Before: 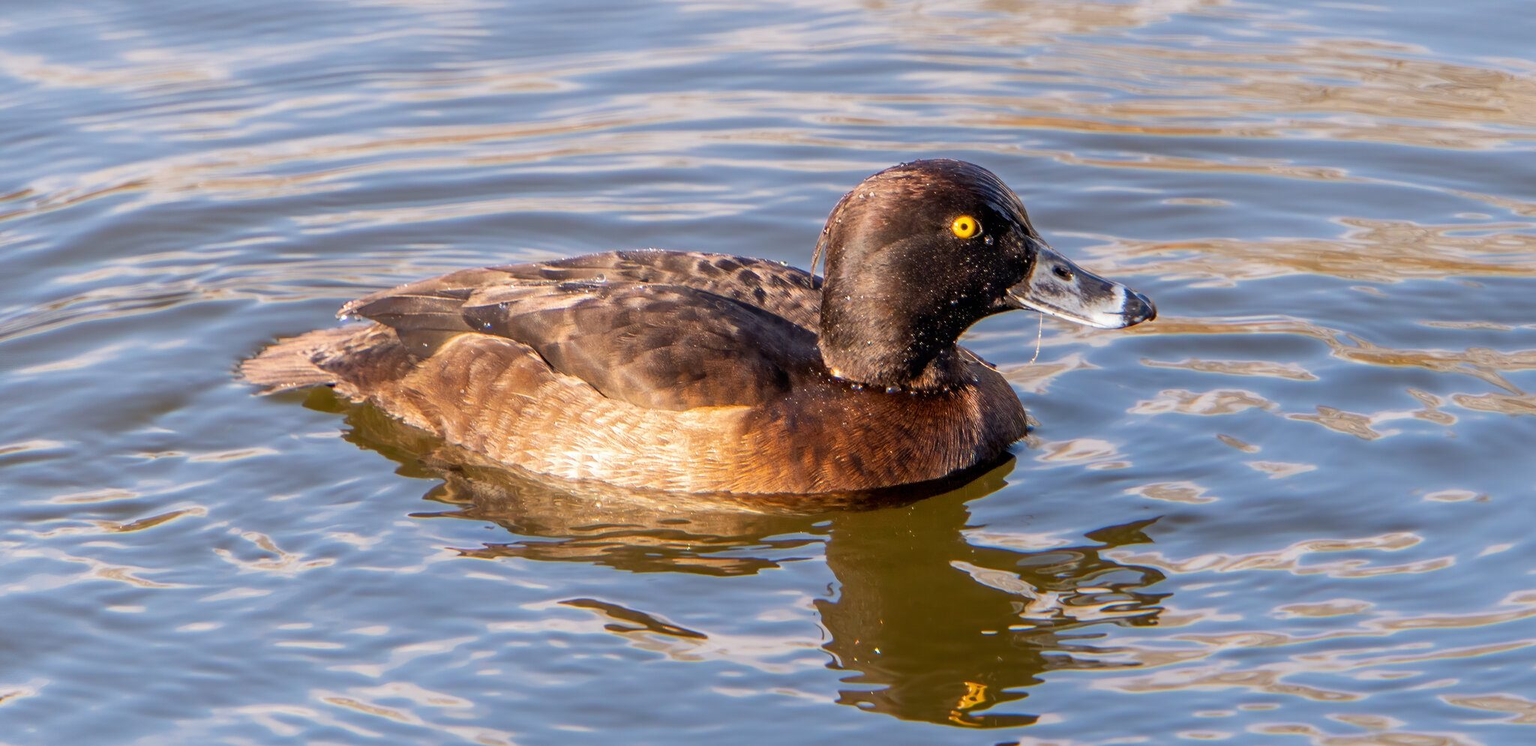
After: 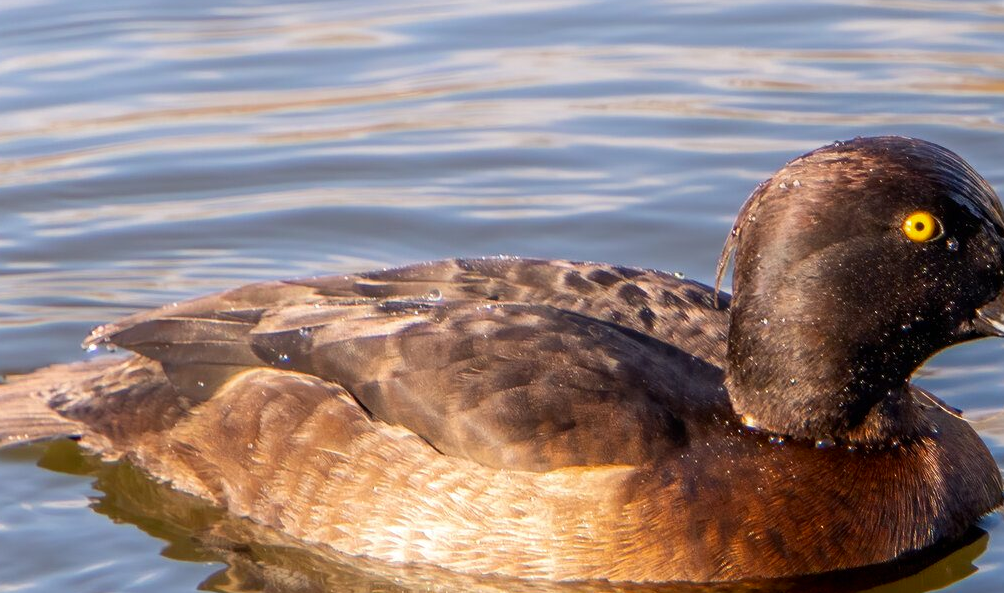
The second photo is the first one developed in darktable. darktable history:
crop: left 17.899%, top 7.701%, right 33.03%, bottom 32.659%
base curve: preserve colors none
tone equalizer: mask exposure compensation -0.515 EV
shadows and highlights: shadows -71.4, highlights 36.33, soften with gaussian
